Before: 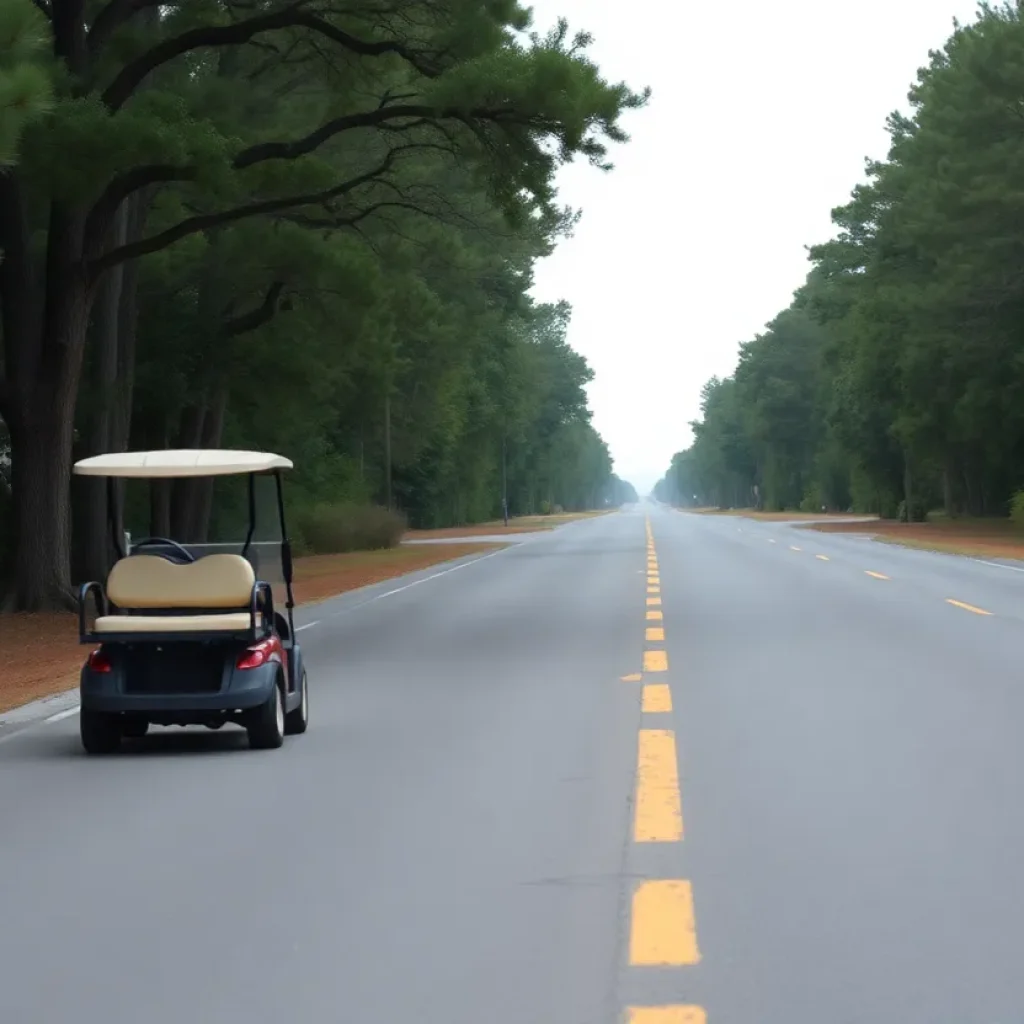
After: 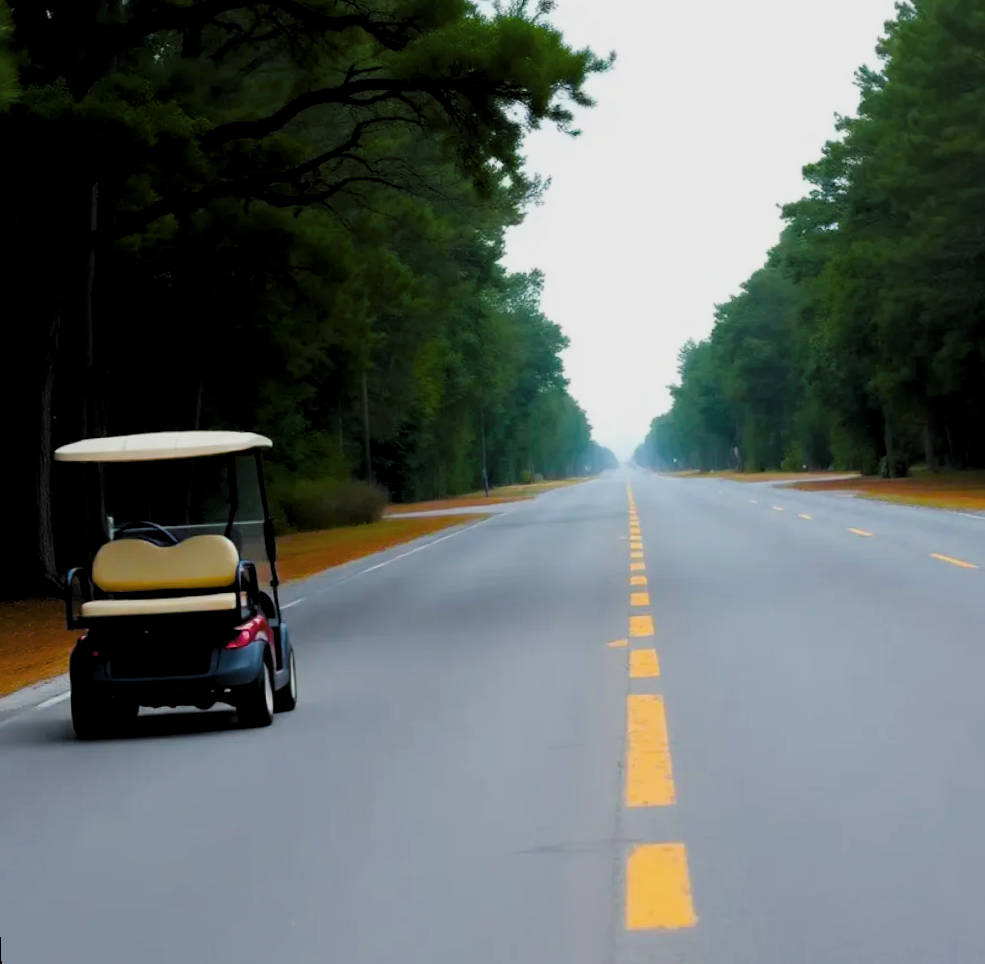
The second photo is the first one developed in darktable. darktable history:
color balance rgb: linear chroma grading › shadows 10%, linear chroma grading › highlights 10%, linear chroma grading › global chroma 15%, linear chroma grading › mid-tones 15%, perceptual saturation grading › global saturation 40%, perceptual saturation grading › highlights -25%, perceptual saturation grading › mid-tones 35%, perceptual saturation grading › shadows 35%, perceptual brilliance grading › global brilliance 11.29%, global vibrance 11.29%
rotate and perspective: rotation -2.12°, lens shift (vertical) 0.009, lens shift (horizontal) -0.008, automatic cropping original format, crop left 0.036, crop right 0.964, crop top 0.05, crop bottom 0.959
filmic rgb: hardness 4.17
levels: levels [0.116, 0.574, 1]
